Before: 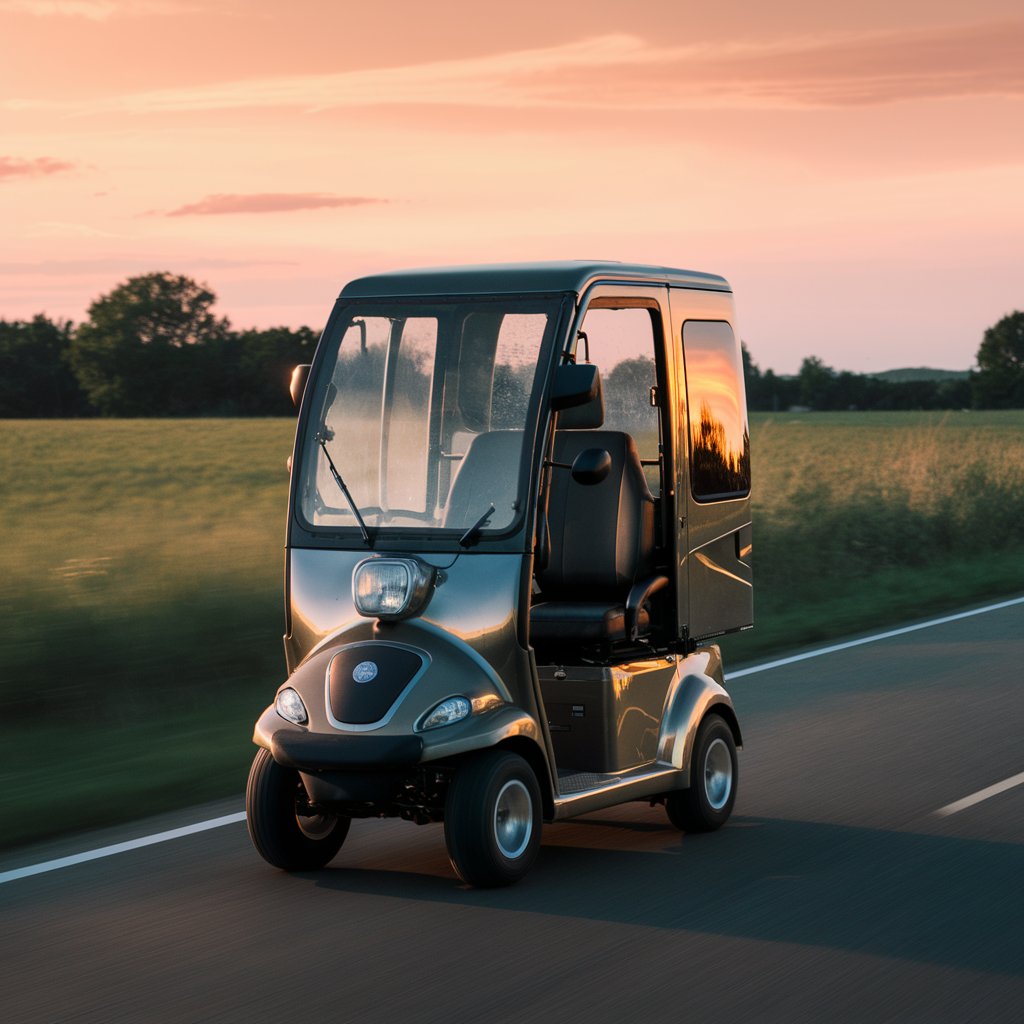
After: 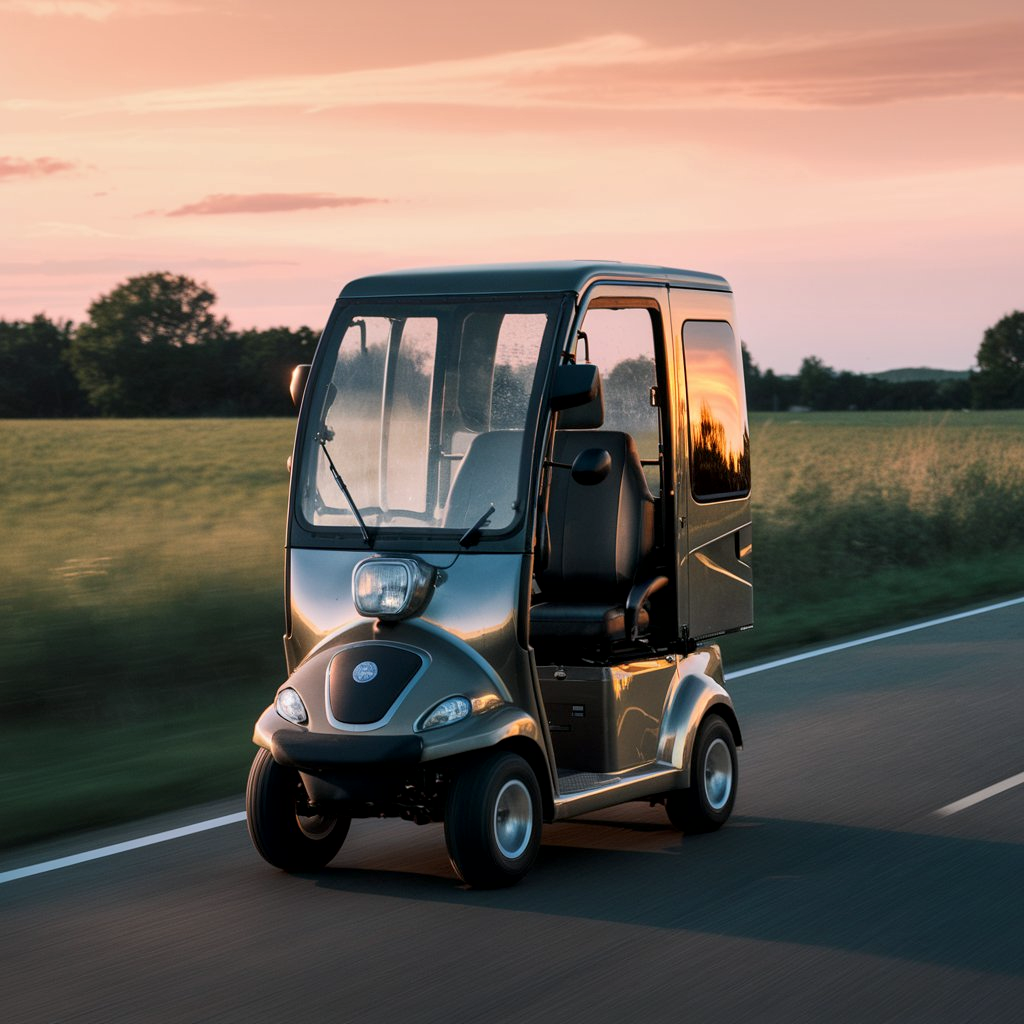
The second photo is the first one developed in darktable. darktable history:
white balance: red 0.98, blue 1.034
local contrast: mode bilateral grid, contrast 25, coarseness 50, detail 123%, midtone range 0.2
